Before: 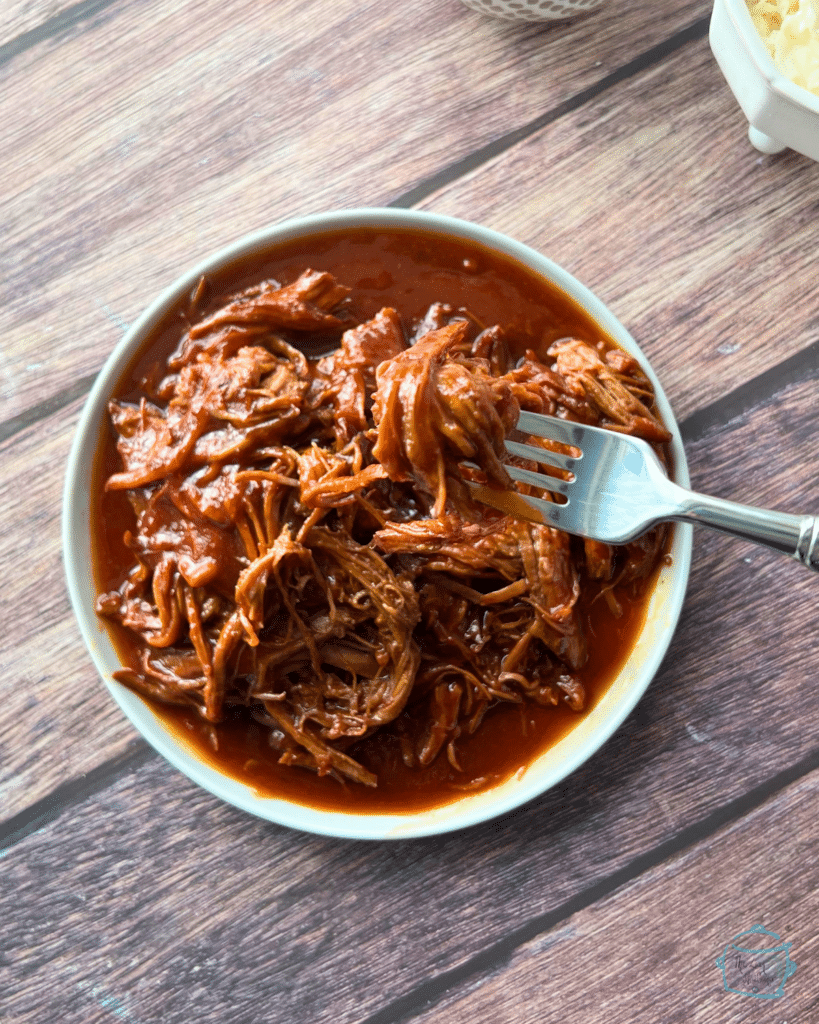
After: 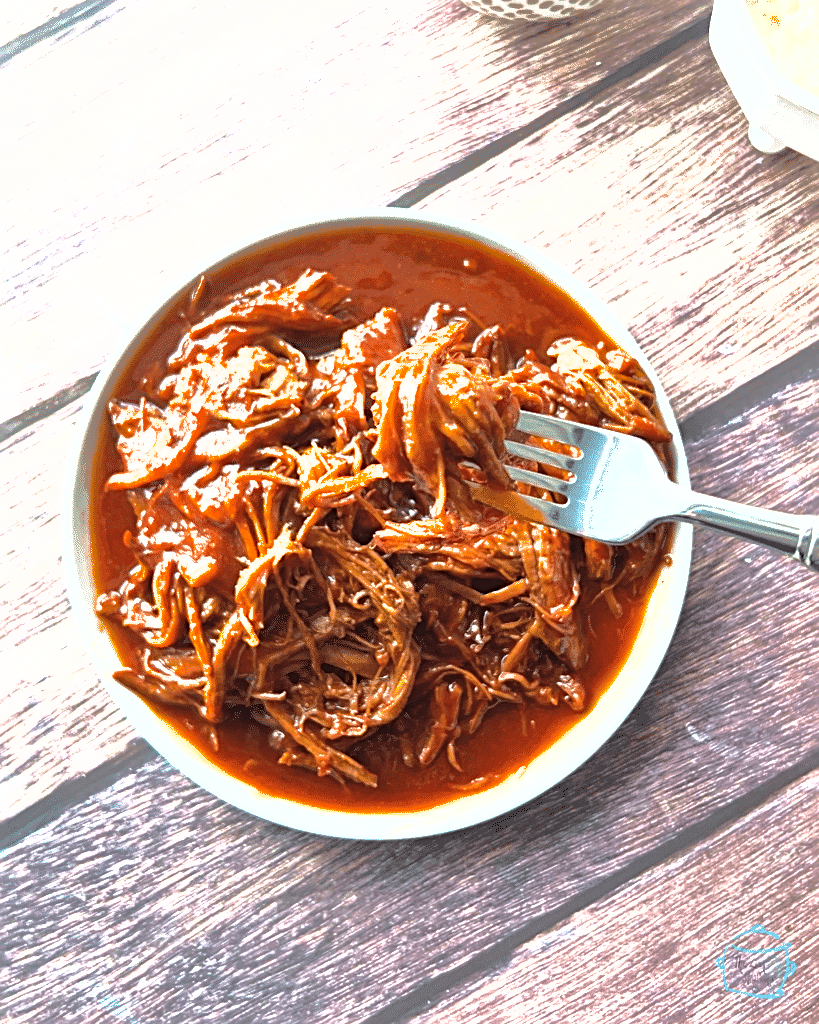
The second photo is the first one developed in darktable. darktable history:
exposure: black level correction -0.002, exposure 1.35 EV, compensate highlight preservation false
shadows and highlights: shadows 40, highlights -60
sharpen: radius 2.767
